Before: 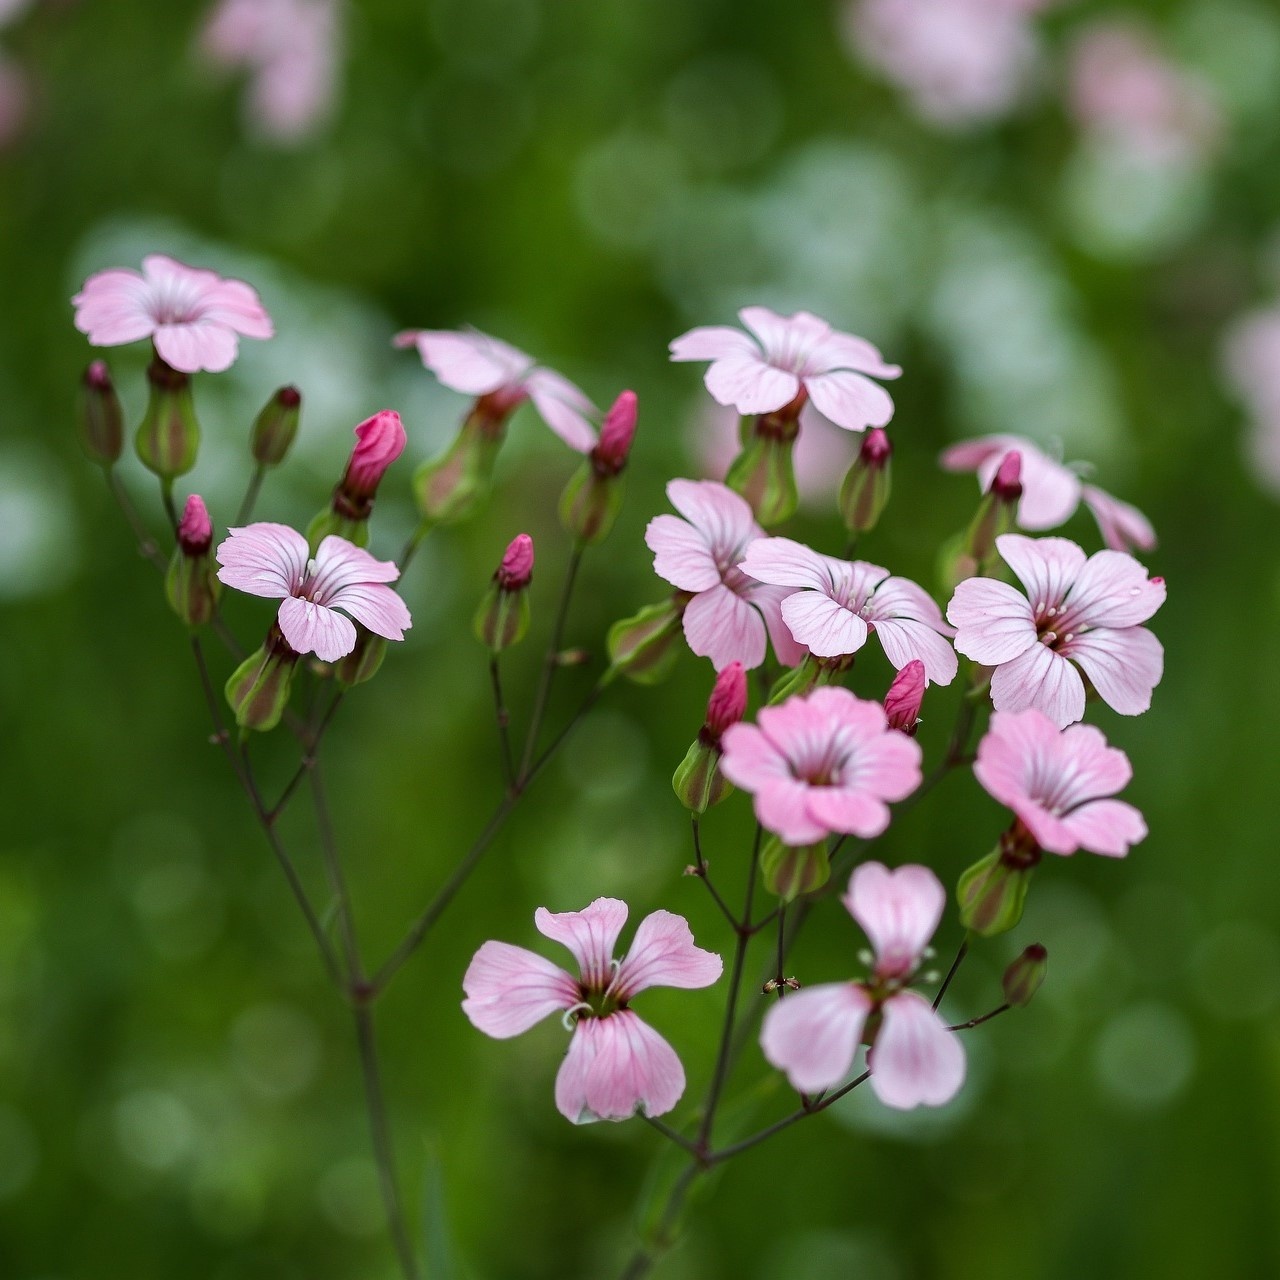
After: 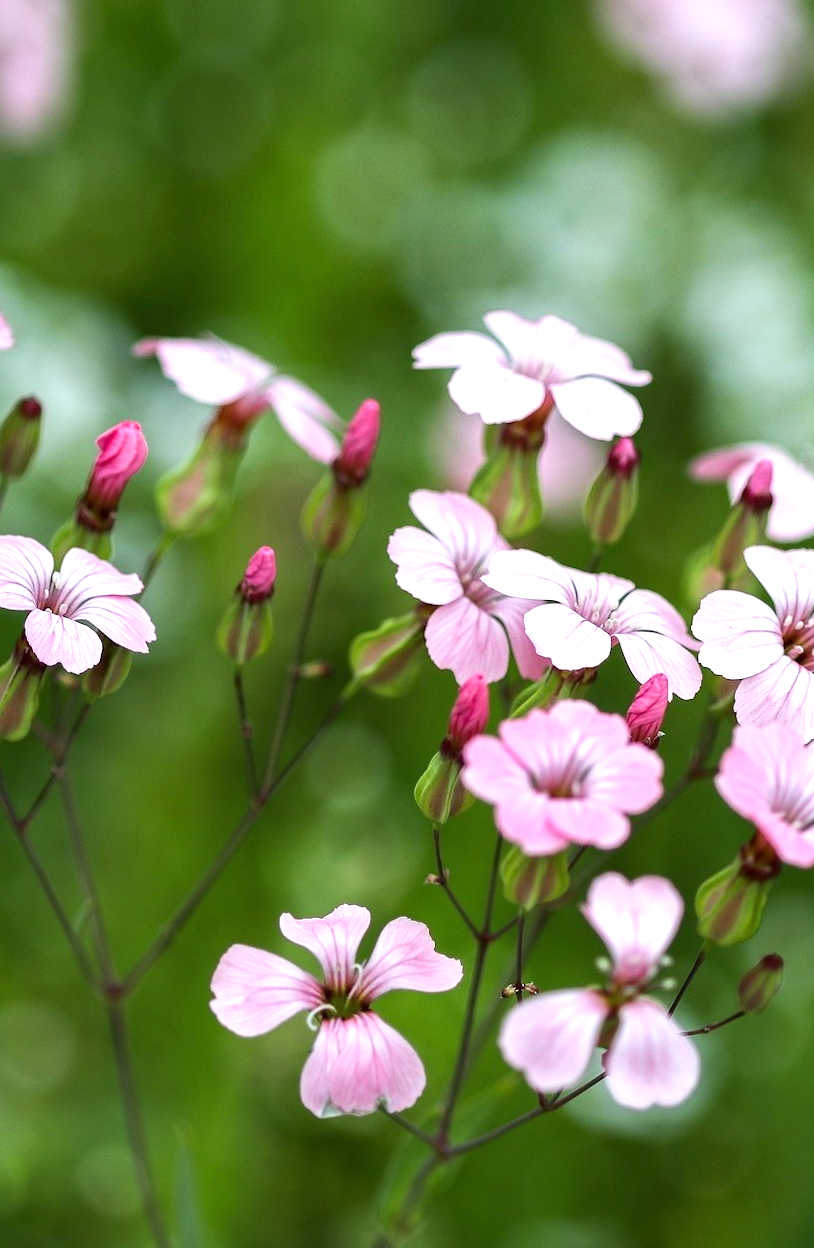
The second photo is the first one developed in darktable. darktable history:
crop and rotate: left 17.732%, right 15.423%
exposure: exposure 0.722 EV, compensate highlight preservation false
rotate and perspective: rotation 0.074°, lens shift (vertical) 0.096, lens shift (horizontal) -0.041, crop left 0.043, crop right 0.952, crop top 0.024, crop bottom 0.979
